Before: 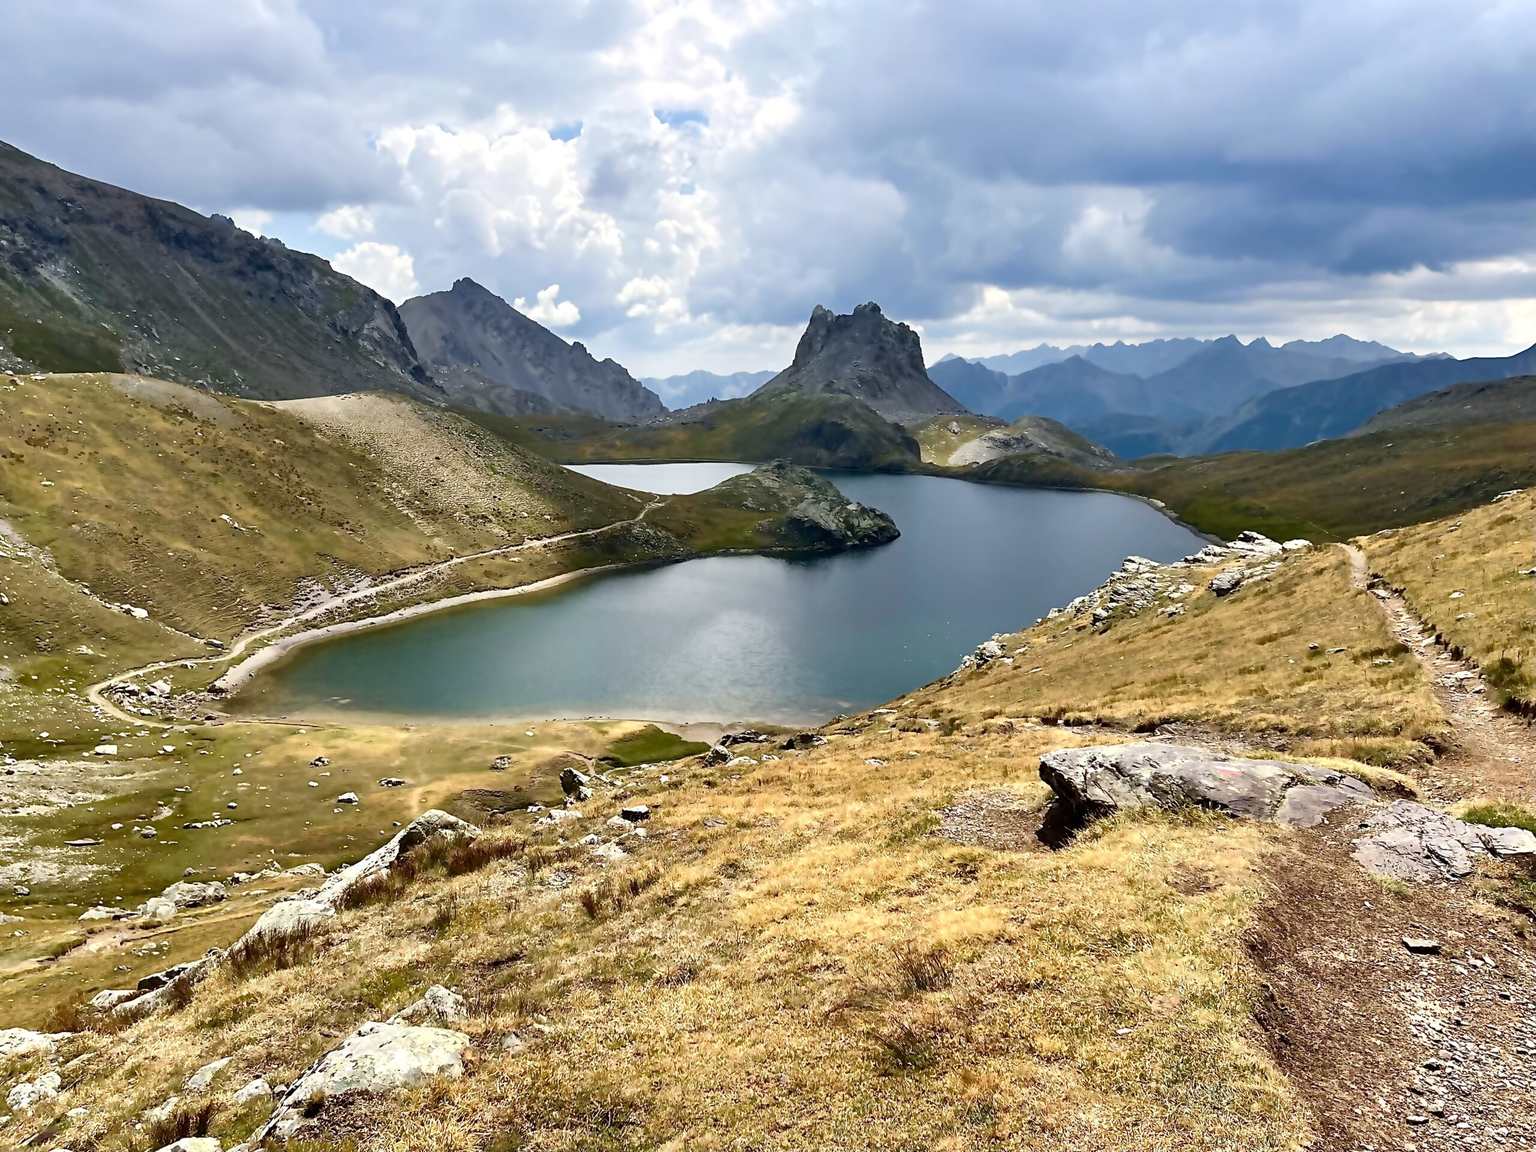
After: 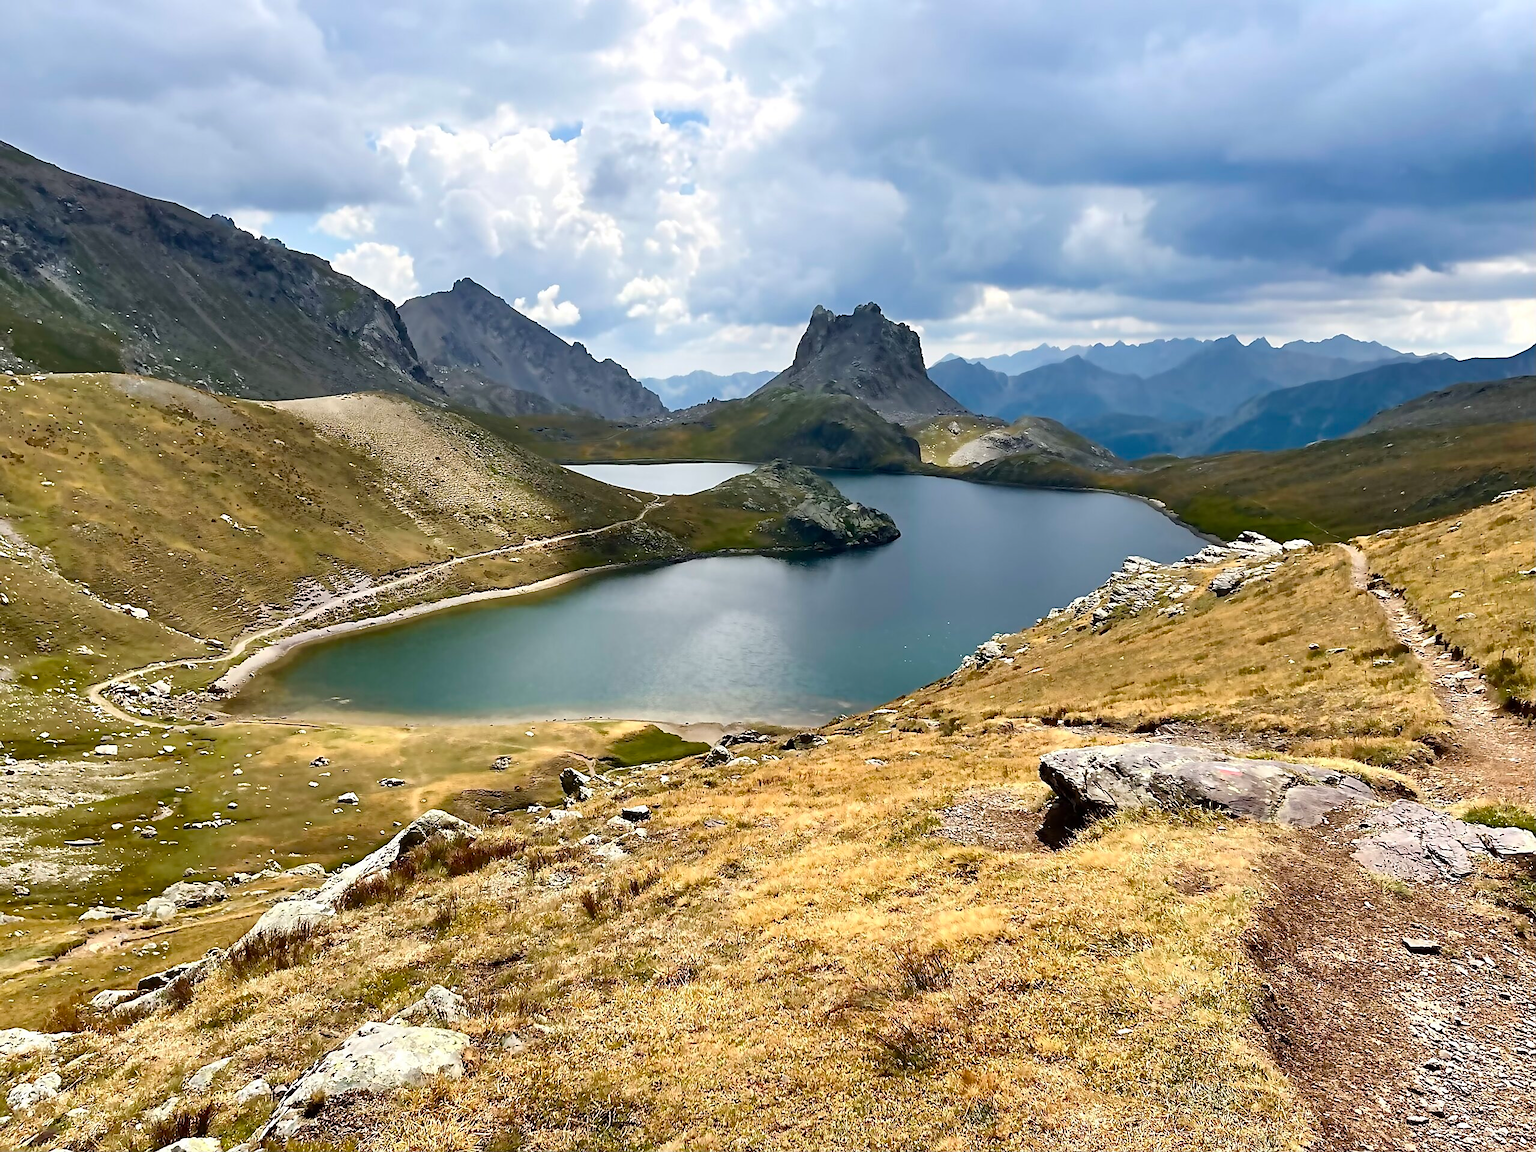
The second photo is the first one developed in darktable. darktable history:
sharpen: radius 0.973, amount 0.612
color correction: highlights a* 0.049, highlights b* -0.346
